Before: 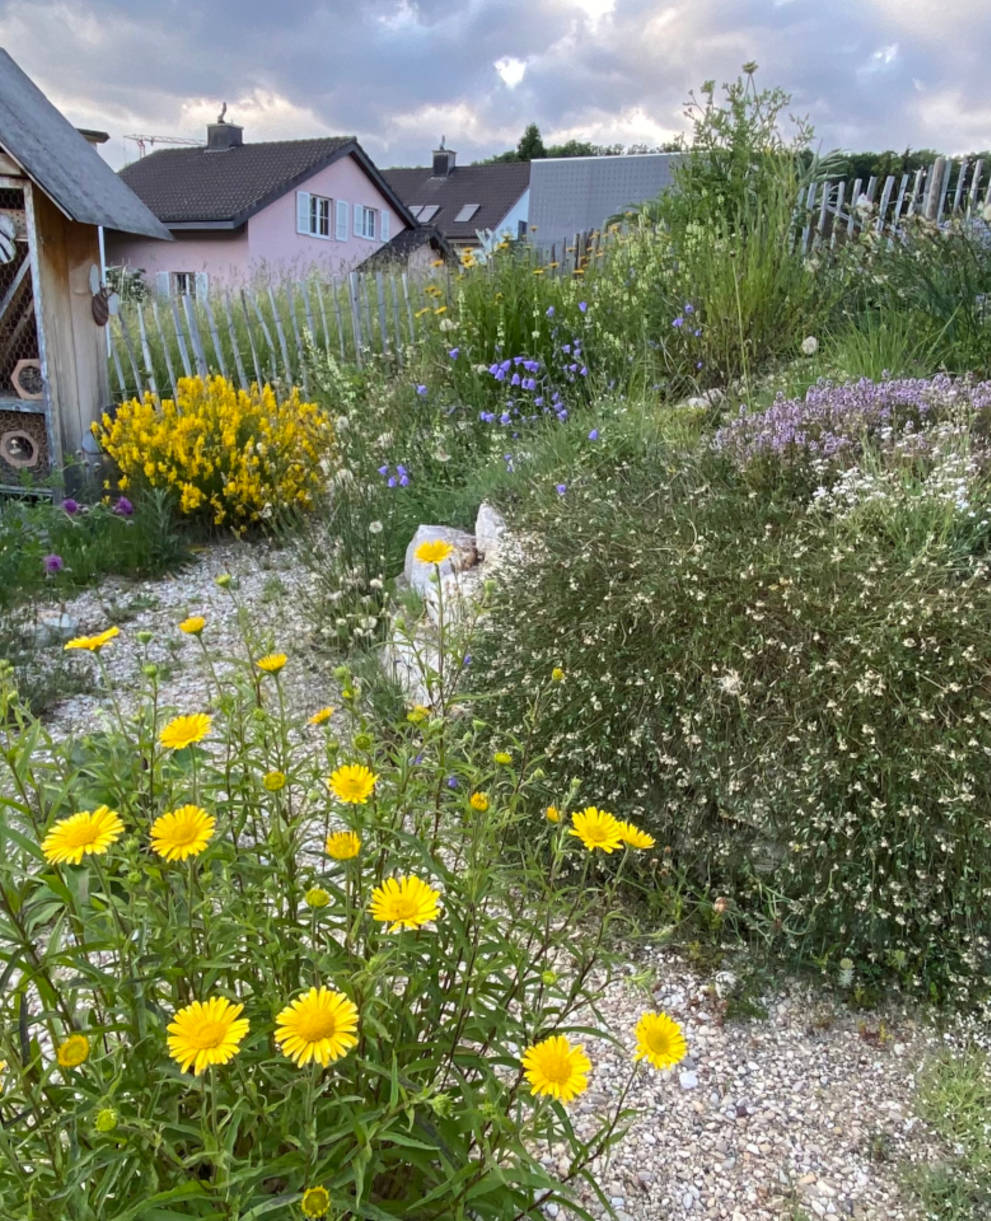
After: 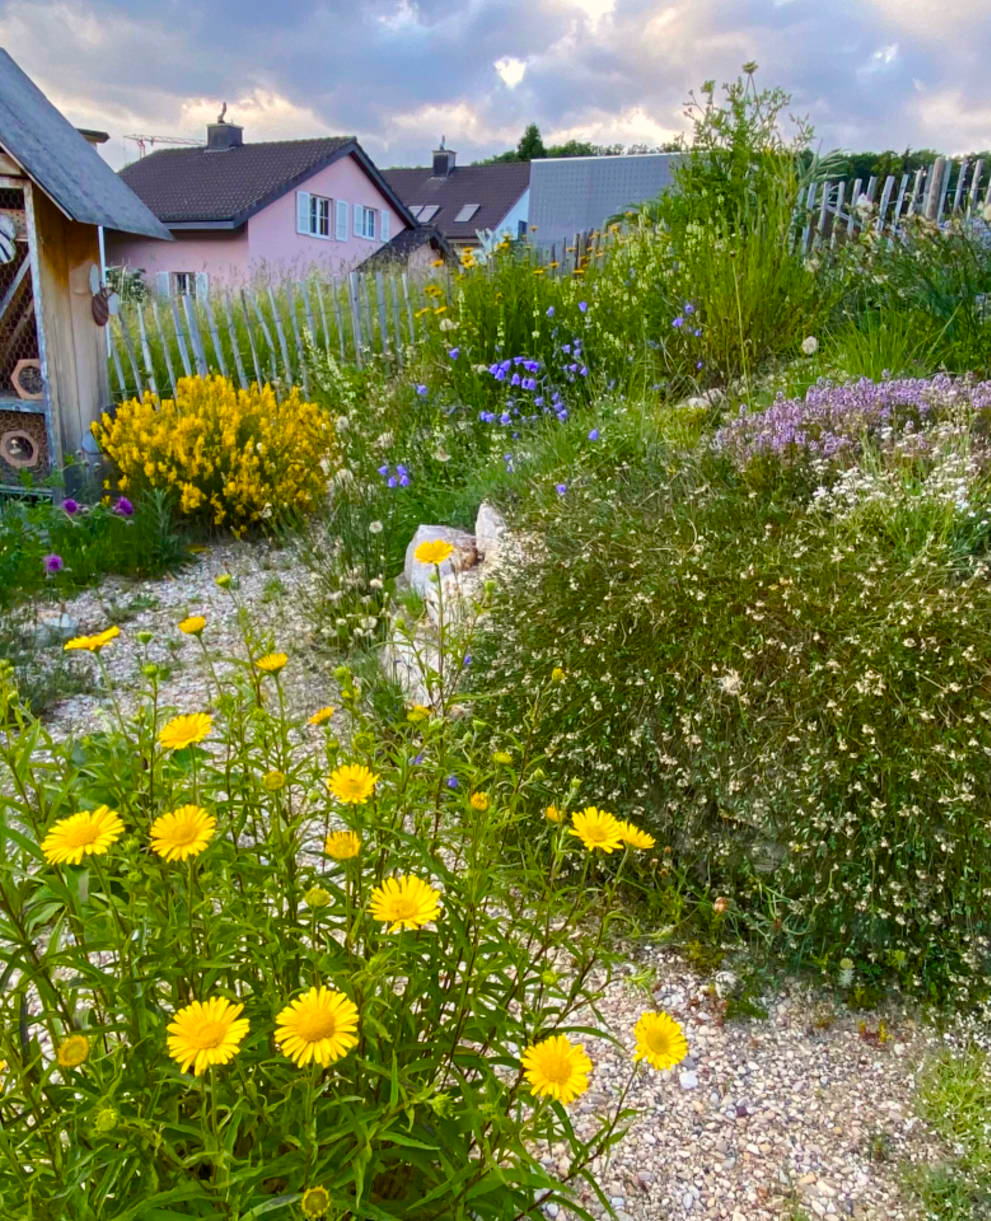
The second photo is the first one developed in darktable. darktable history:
color balance rgb: highlights gain › chroma 2.103%, highlights gain › hue 74.97°, linear chroma grading › global chroma 14.375%, perceptual saturation grading › global saturation 23.173%, perceptual saturation grading › highlights -23.561%, perceptual saturation grading › mid-tones 23.719%, perceptual saturation grading › shadows 39.213%, global vibrance 29.255%
